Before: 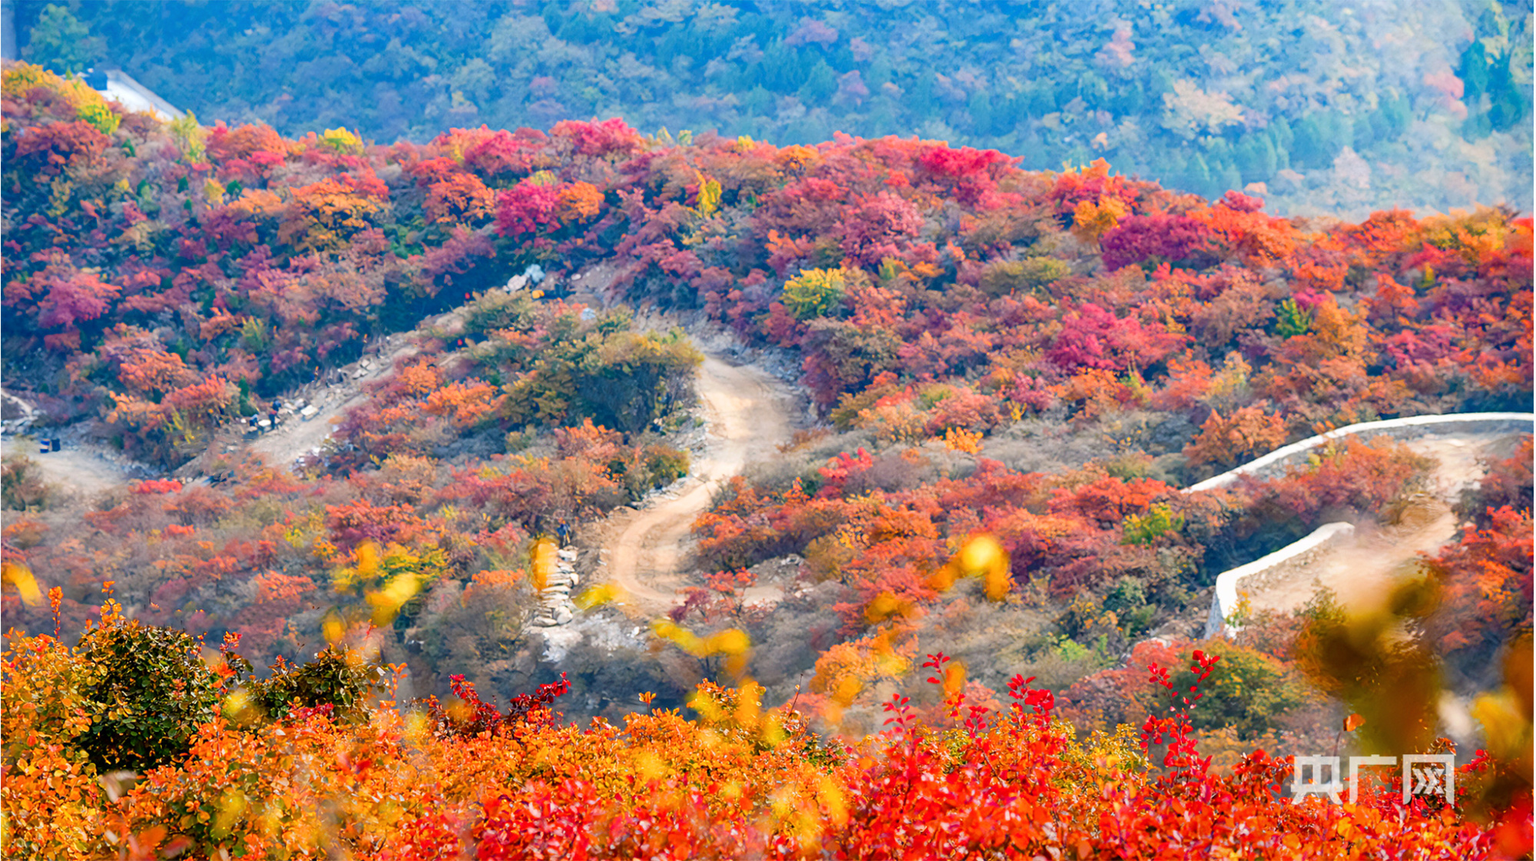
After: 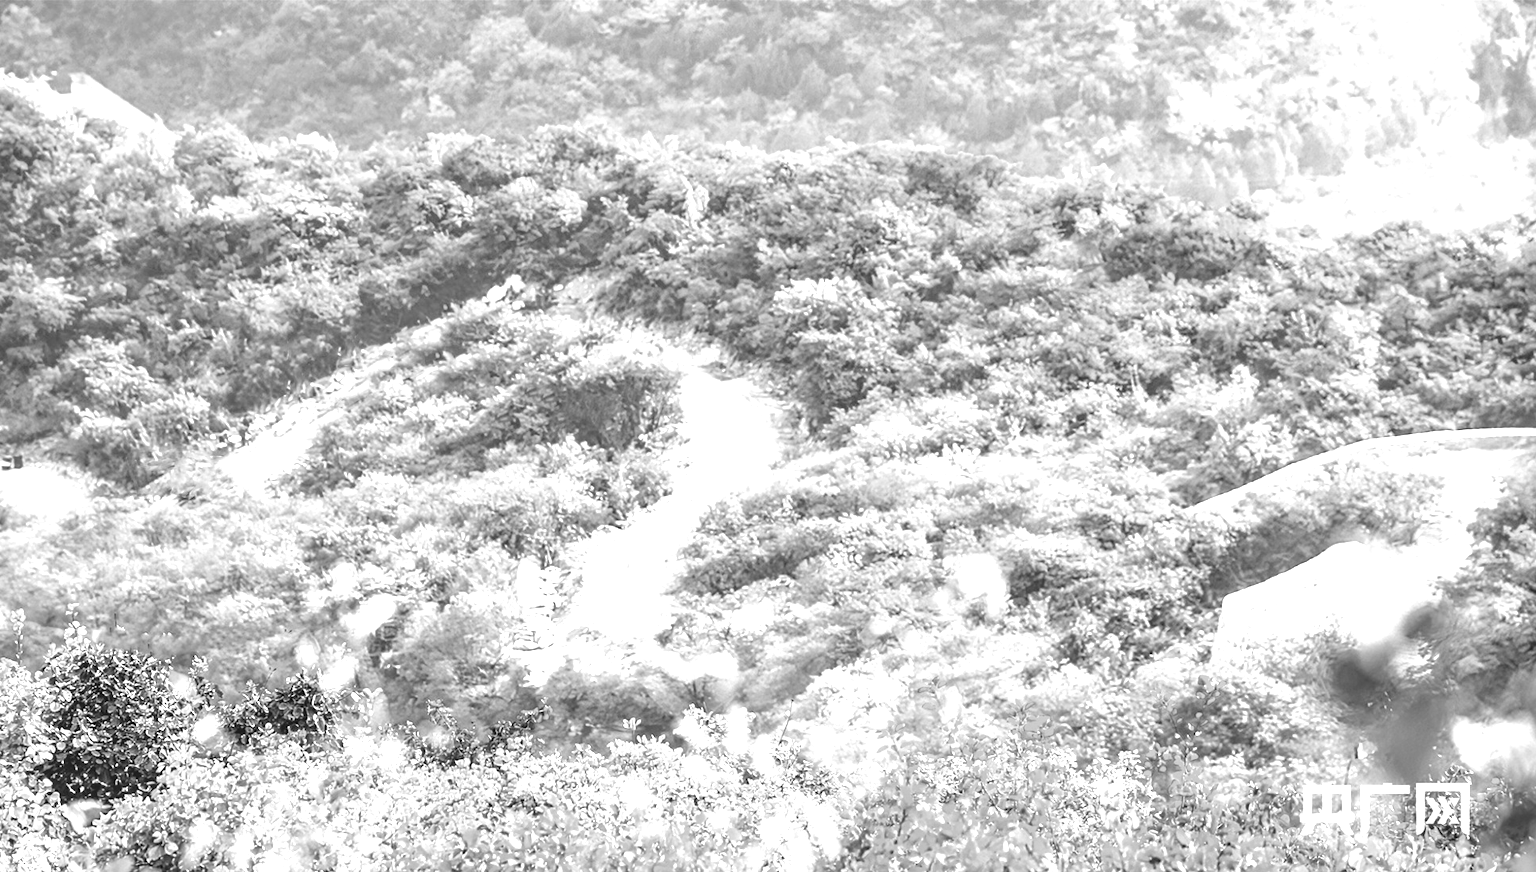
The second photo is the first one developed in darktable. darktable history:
color balance: lift [1.007, 1, 1, 1], gamma [1.097, 1, 1, 1]
graduated density: on, module defaults
monochrome: a -6.99, b 35.61, size 1.4
crop and rotate: left 2.536%, right 1.107%, bottom 2.246%
exposure: black level correction 0, exposure 1.741 EV, compensate exposure bias true, compensate highlight preservation false
local contrast: on, module defaults
